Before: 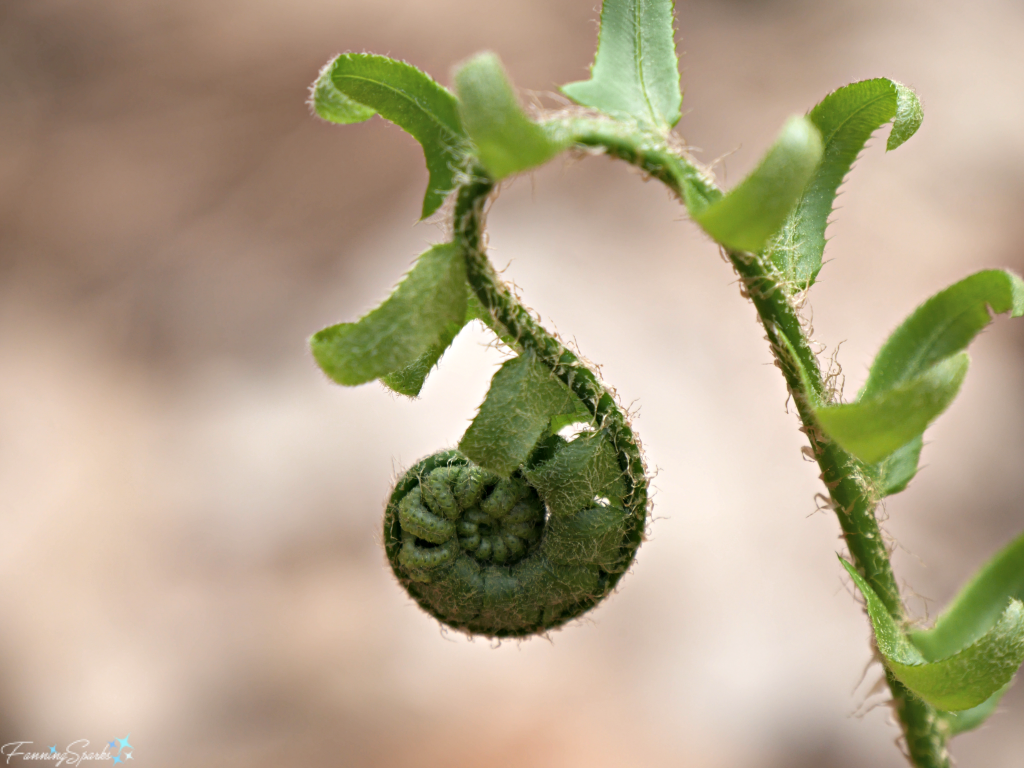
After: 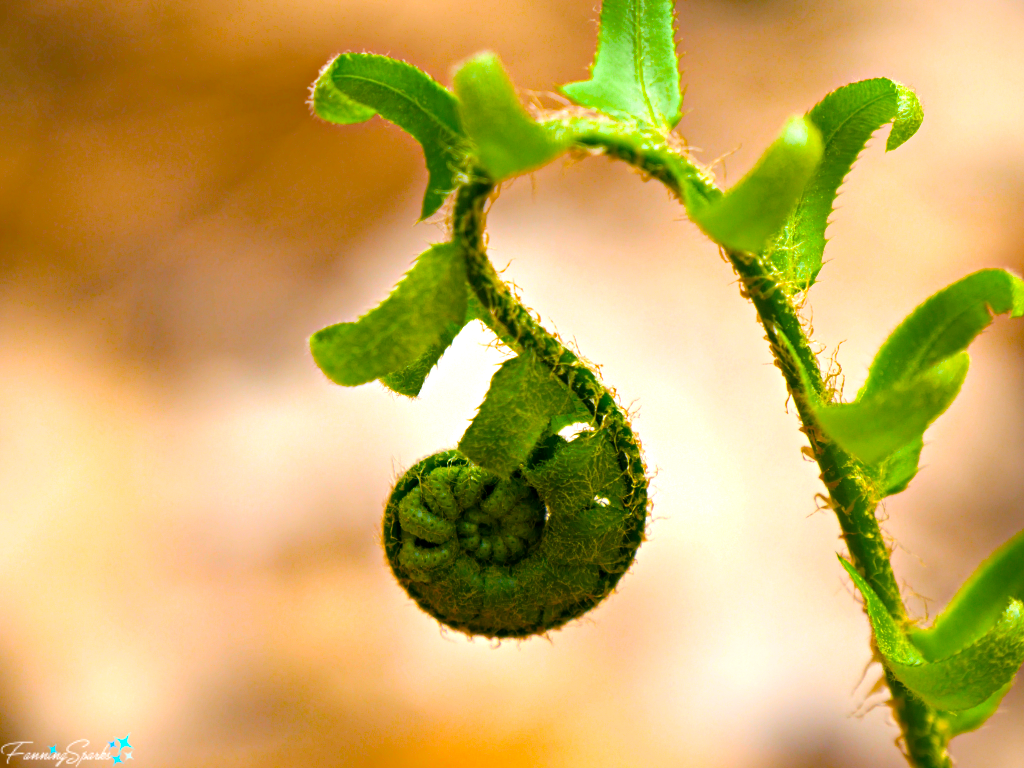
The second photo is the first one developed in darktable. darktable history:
color balance: input saturation 134.34%, contrast -10.04%, contrast fulcrum 19.67%, output saturation 133.51%
color balance rgb: linear chroma grading › global chroma 9%, perceptual saturation grading › global saturation 36%, perceptual saturation grading › shadows 35%, perceptual brilliance grading › global brilliance 15%, perceptual brilliance grading › shadows -35%, global vibrance 15%
shadows and highlights: shadows -70, highlights 35, soften with gaussian
